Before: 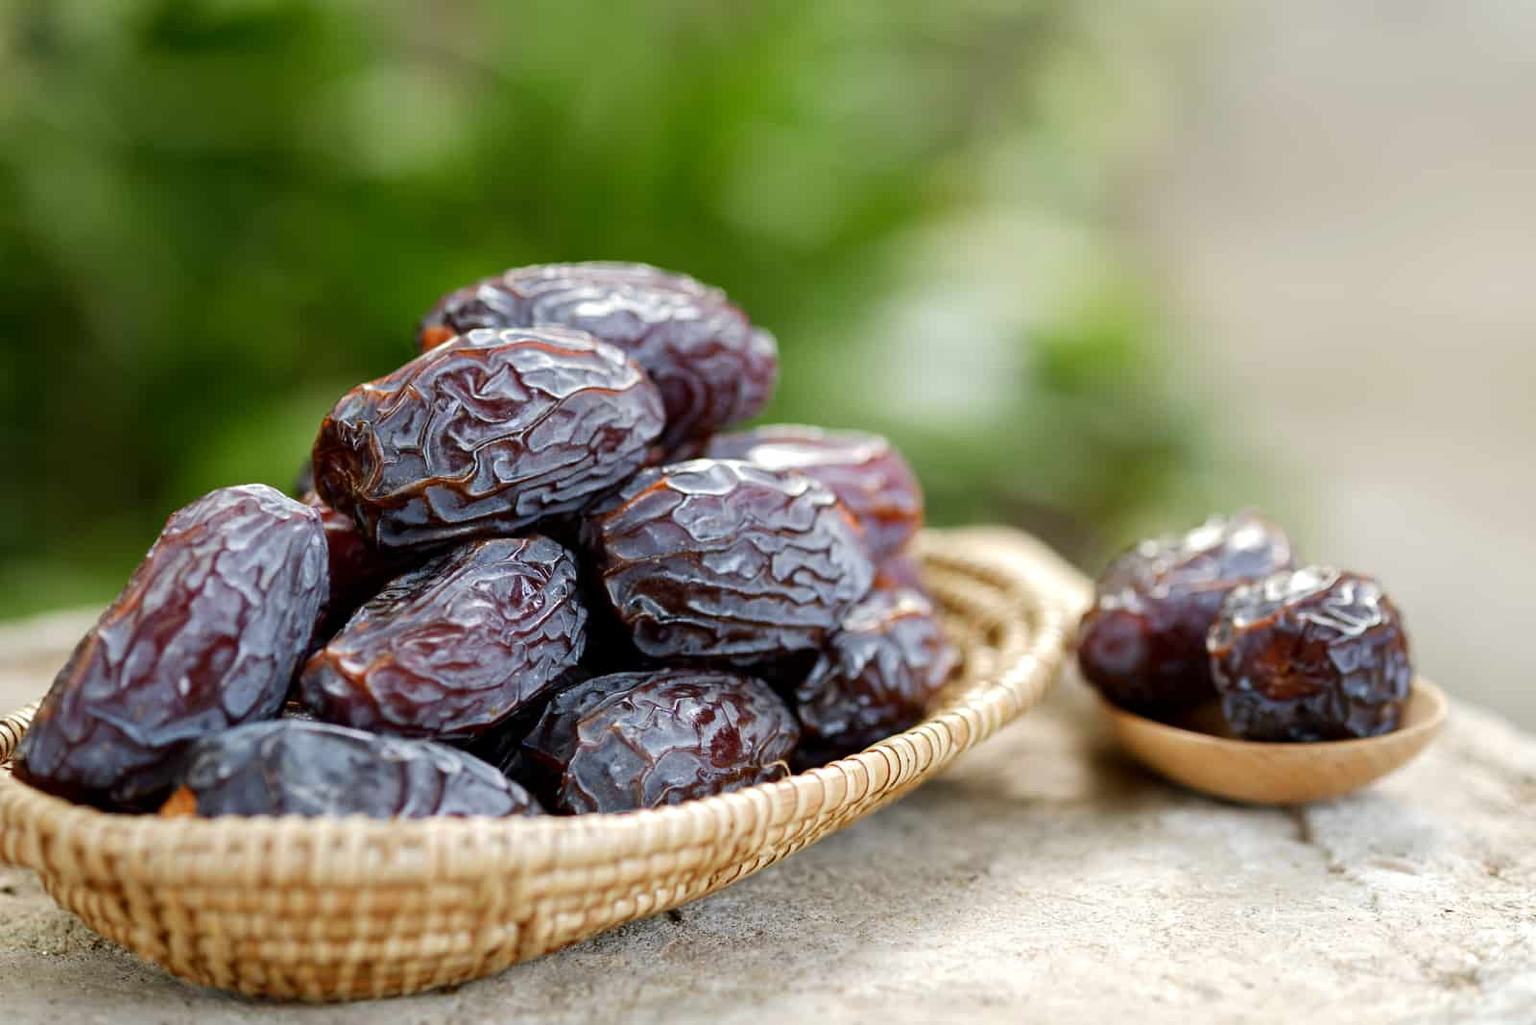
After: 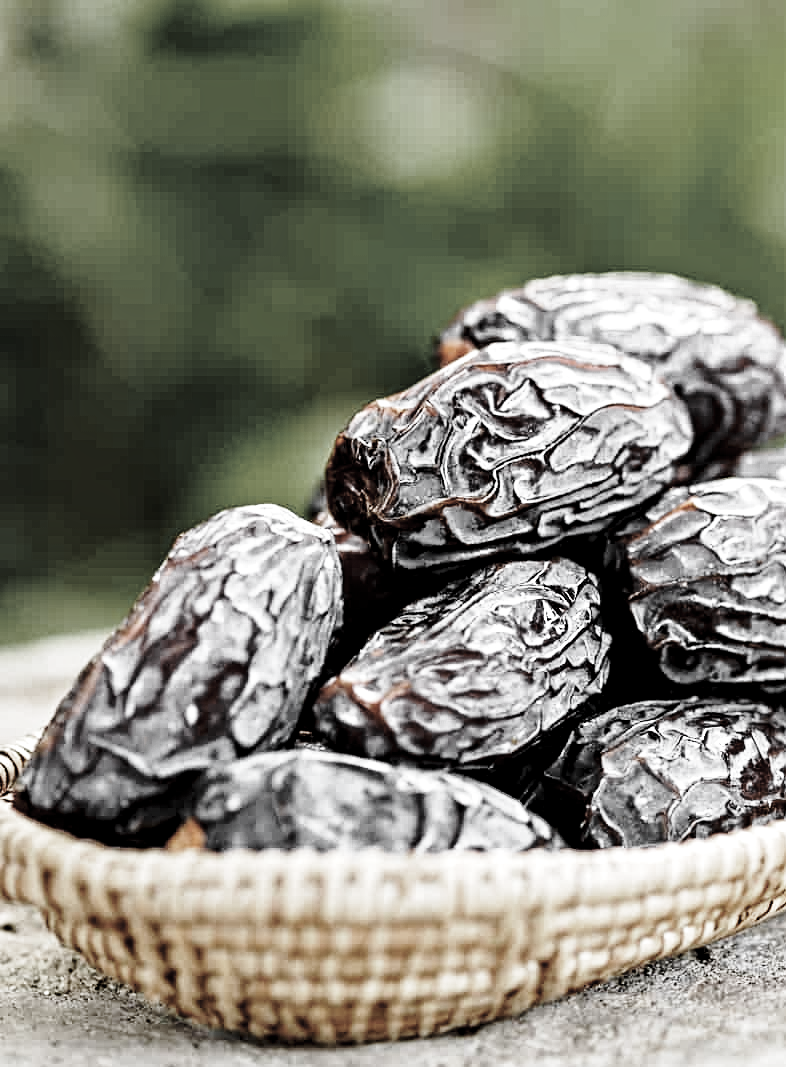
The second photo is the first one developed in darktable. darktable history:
base curve: curves: ch0 [(0, 0) (0.028, 0.03) (0.121, 0.232) (0.46, 0.748) (0.859, 0.968) (1, 1)], preserve colors none
contrast equalizer: octaves 7, y [[0.5, 0.542, 0.583, 0.625, 0.667, 0.708], [0.5 ×6], [0.5 ×6], [0 ×6], [0 ×6]]
color zones: curves: ch0 [(0, 0.613) (0.01, 0.613) (0.245, 0.448) (0.498, 0.529) (0.642, 0.665) (0.879, 0.777) (0.99, 0.613)]; ch1 [(0, 0.035) (0.121, 0.189) (0.259, 0.197) (0.415, 0.061) (0.589, 0.022) (0.732, 0.022) (0.857, 0.026) (0.991, 0.053)]
crop and rotate: left 0%, top 0%, right 50.845%
